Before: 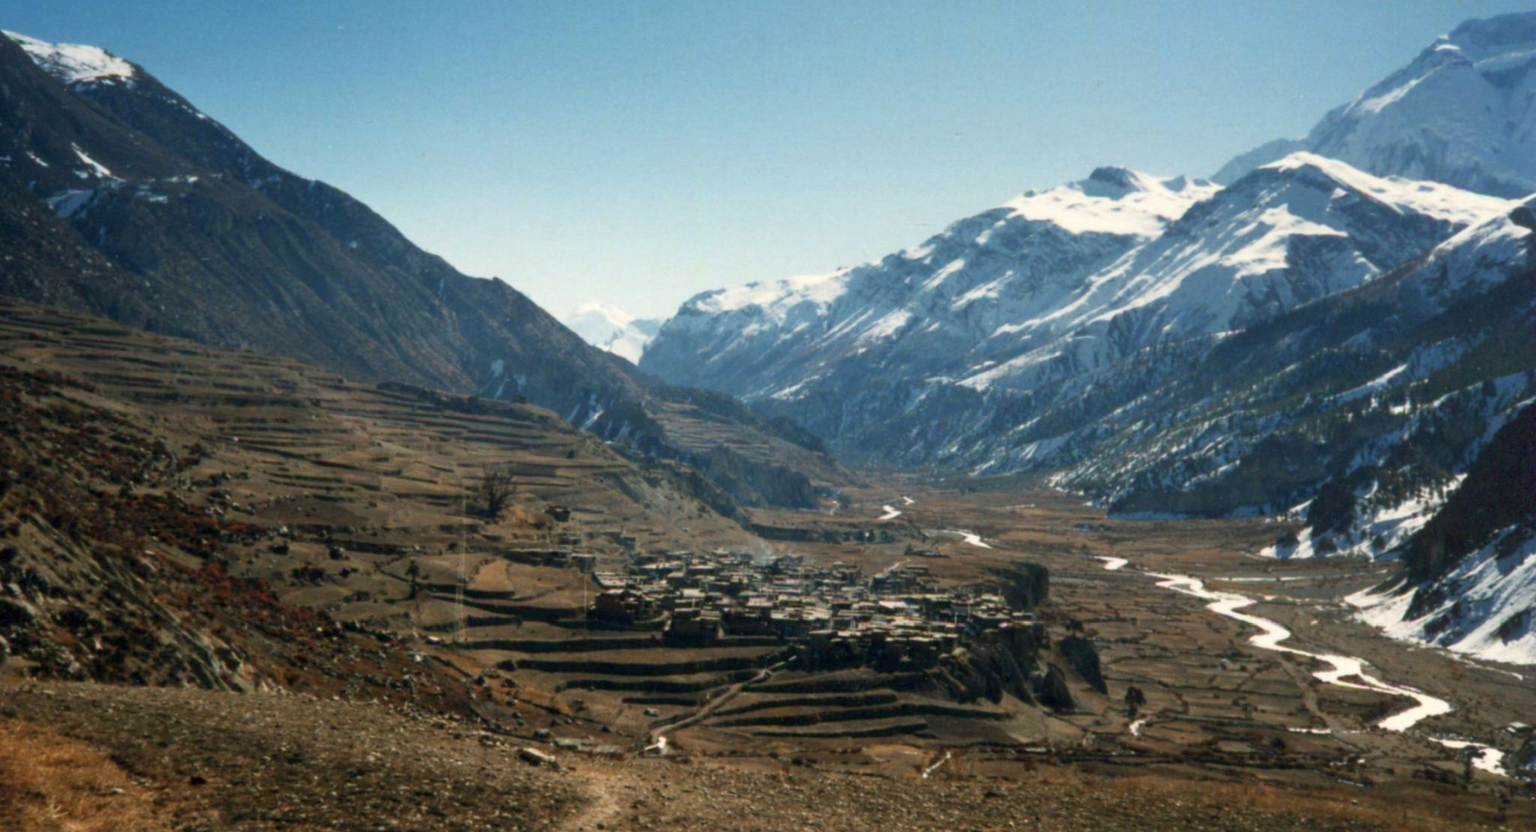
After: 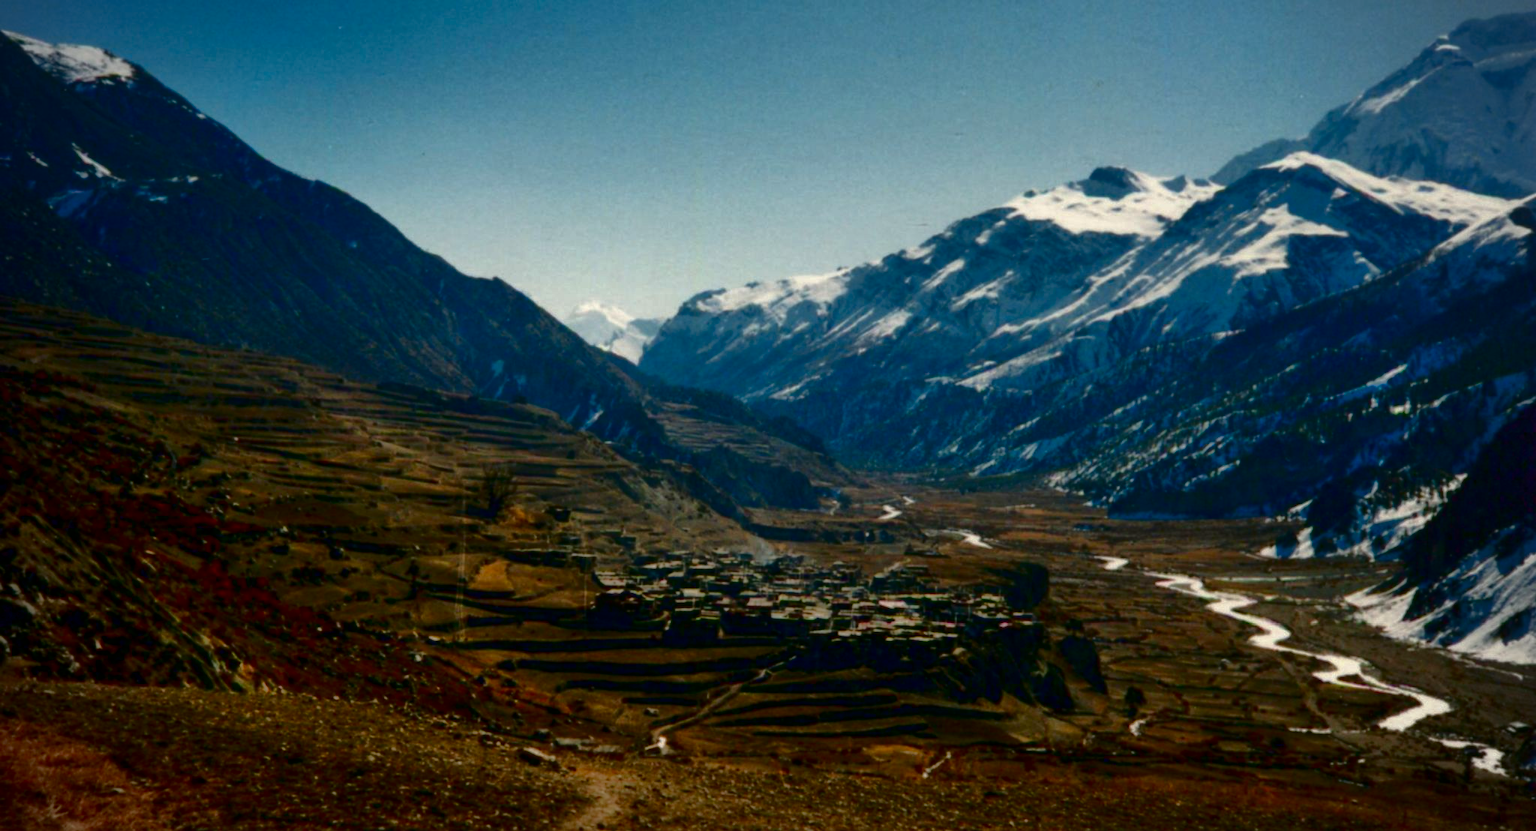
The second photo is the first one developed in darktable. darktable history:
shadows and highlights: on, module defaults
vignetting: fall-off radius 45%, brightness -0.33
contrast brightness saturation: contrast 0.09, brightness -0.59, saturation 0.17
